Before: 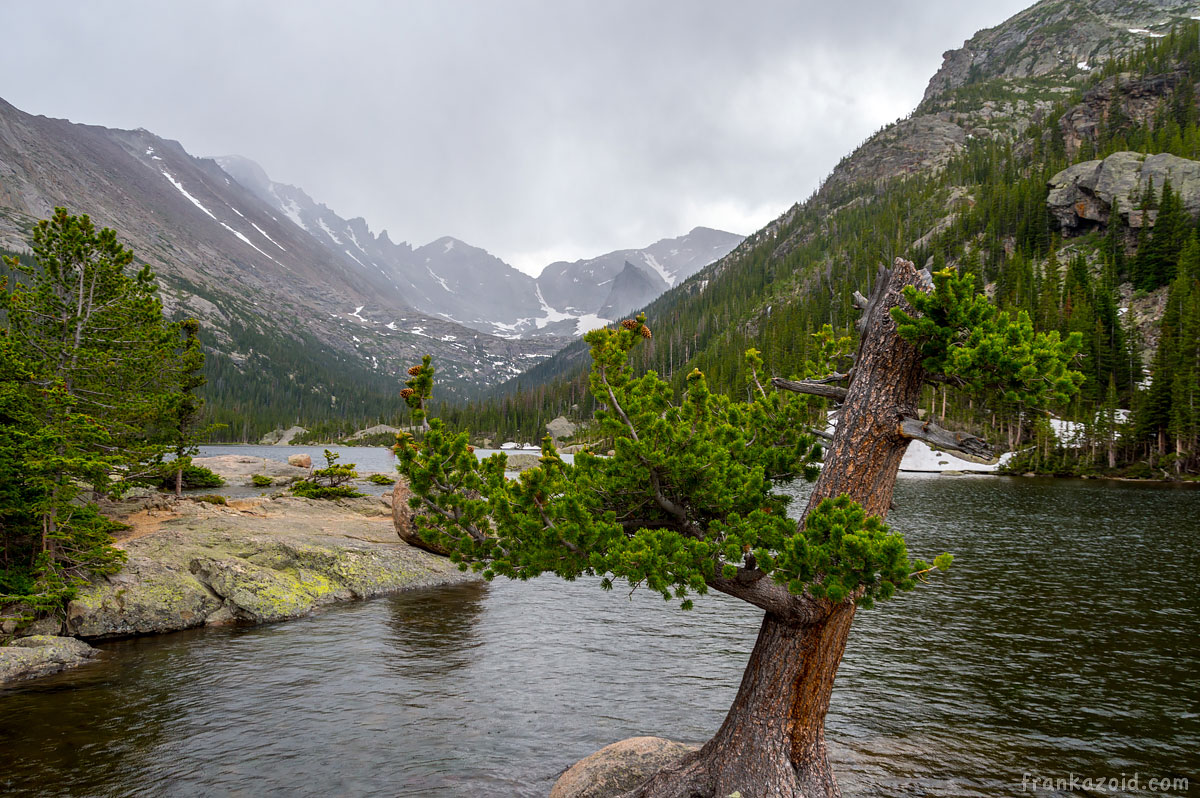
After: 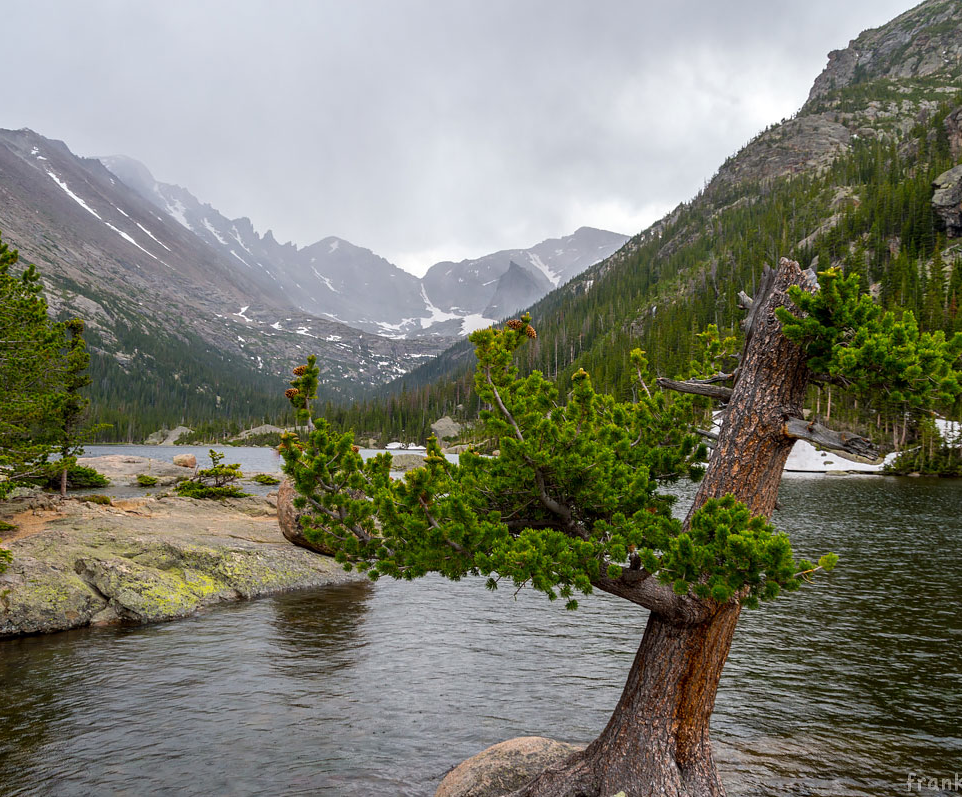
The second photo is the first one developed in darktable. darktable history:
crop and rotate: left 9.597%, right 10.195%
exposure: compensate highlight preservation false
tone equalizer: on, module defaults
